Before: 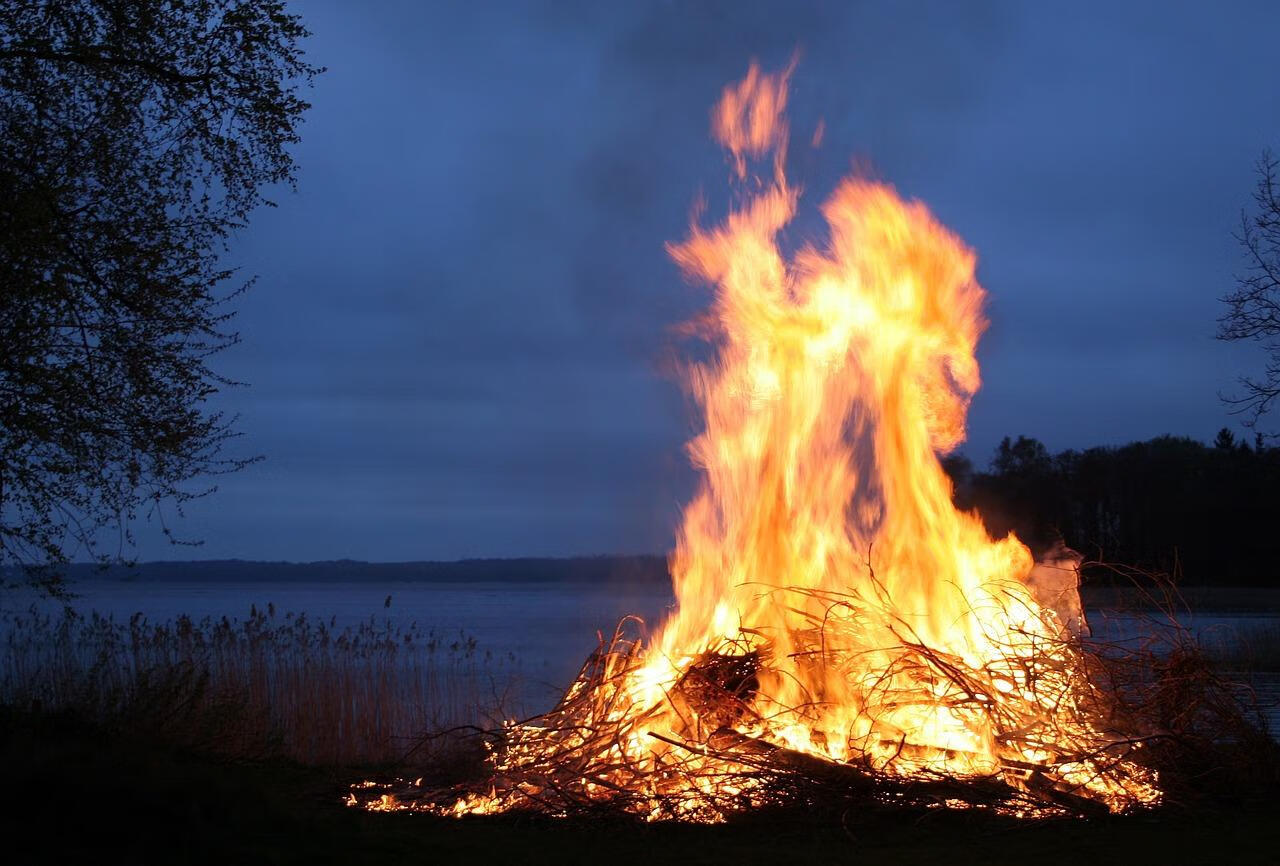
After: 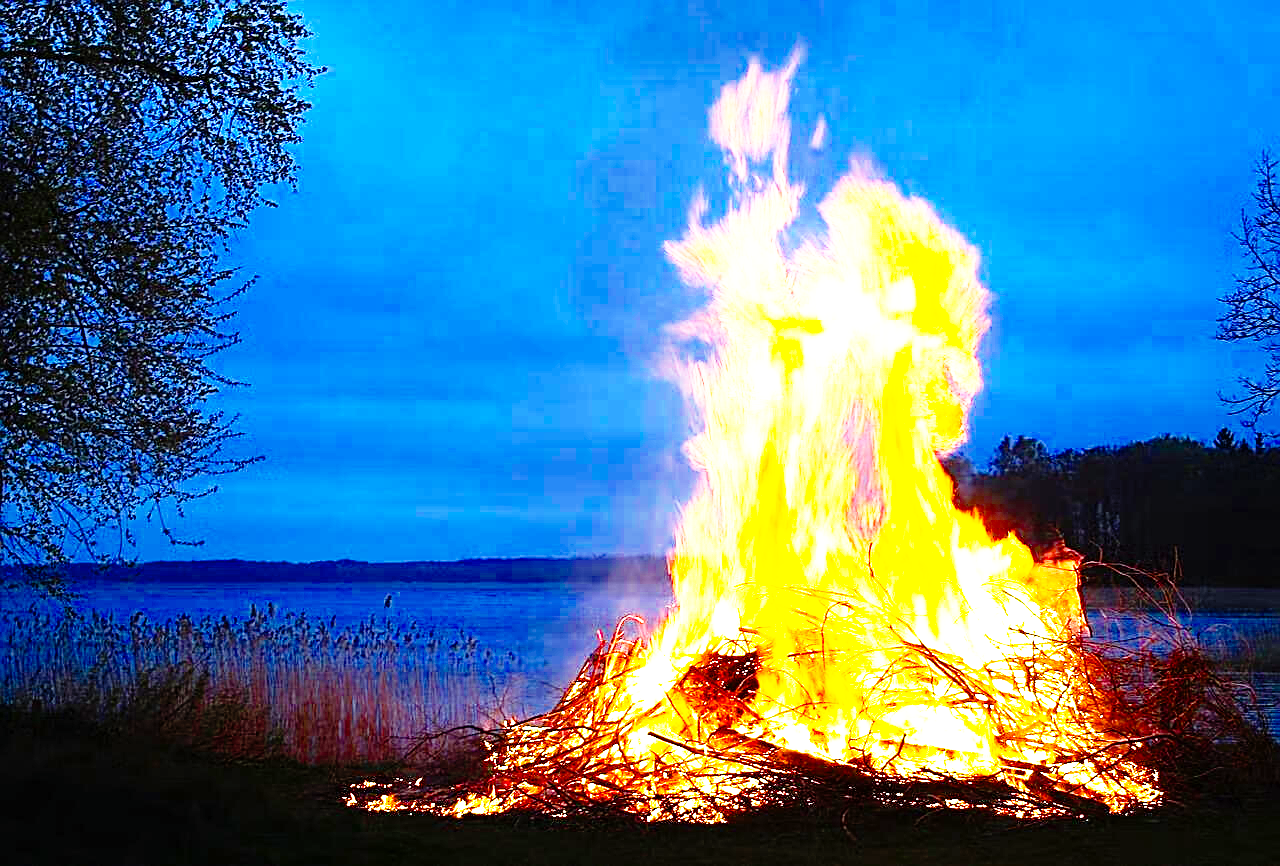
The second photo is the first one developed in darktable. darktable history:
sharpen: on, module defaults
exposure: black level correction 0, exposure 1.445 EV, compensate highlight preservation false
base curve: curves: ch0 [(0, 0) (0.012, 0.01) (0.073, 0.168) (0.31, 0.711) (0.645, 0.957) (1, 1)], preserve colors none
color balance rgb: highlights gain › luminance 19.76%, highlights gain › chroma 2.665%, highlights gain › hue 176.73°, perceptual saturation grading › global saturation 25.484%, global vibrance 1.44%, saturation formula JzAzBz (2021)
